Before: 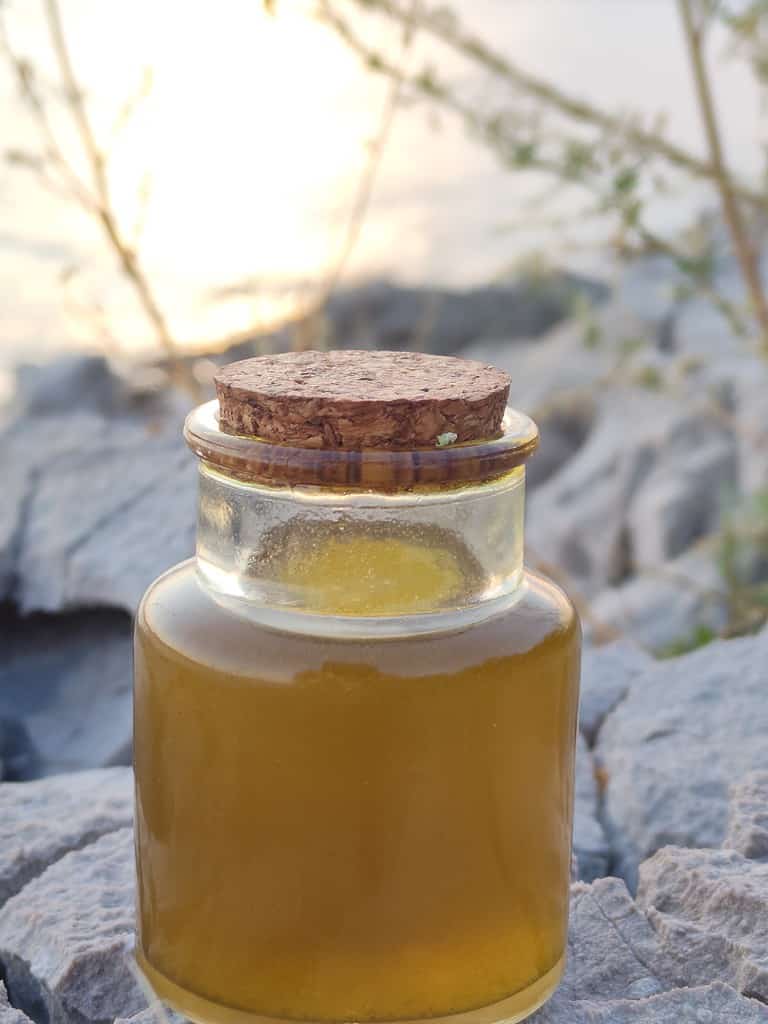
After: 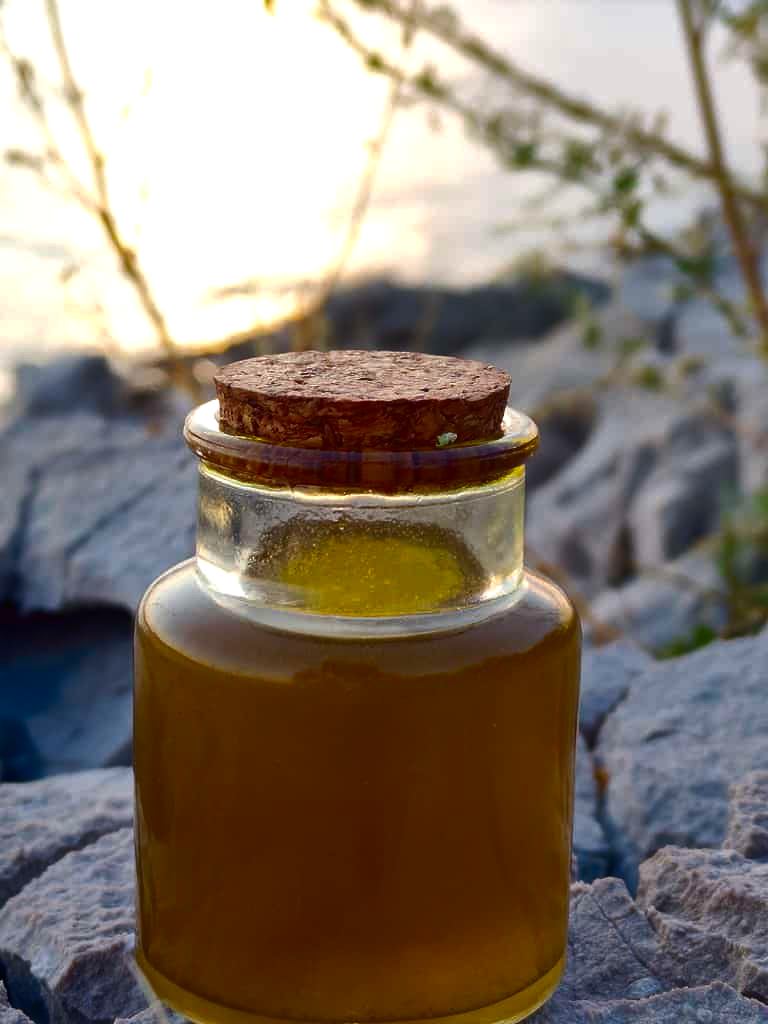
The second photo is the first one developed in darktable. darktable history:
contrast brightness saturation: brightness -0.503
color balance rgb: highlights gain › luminance 14.919%, linear chroma grading › global chroma 17.234%, perceptual saturation grading › global saturation 31.255%
